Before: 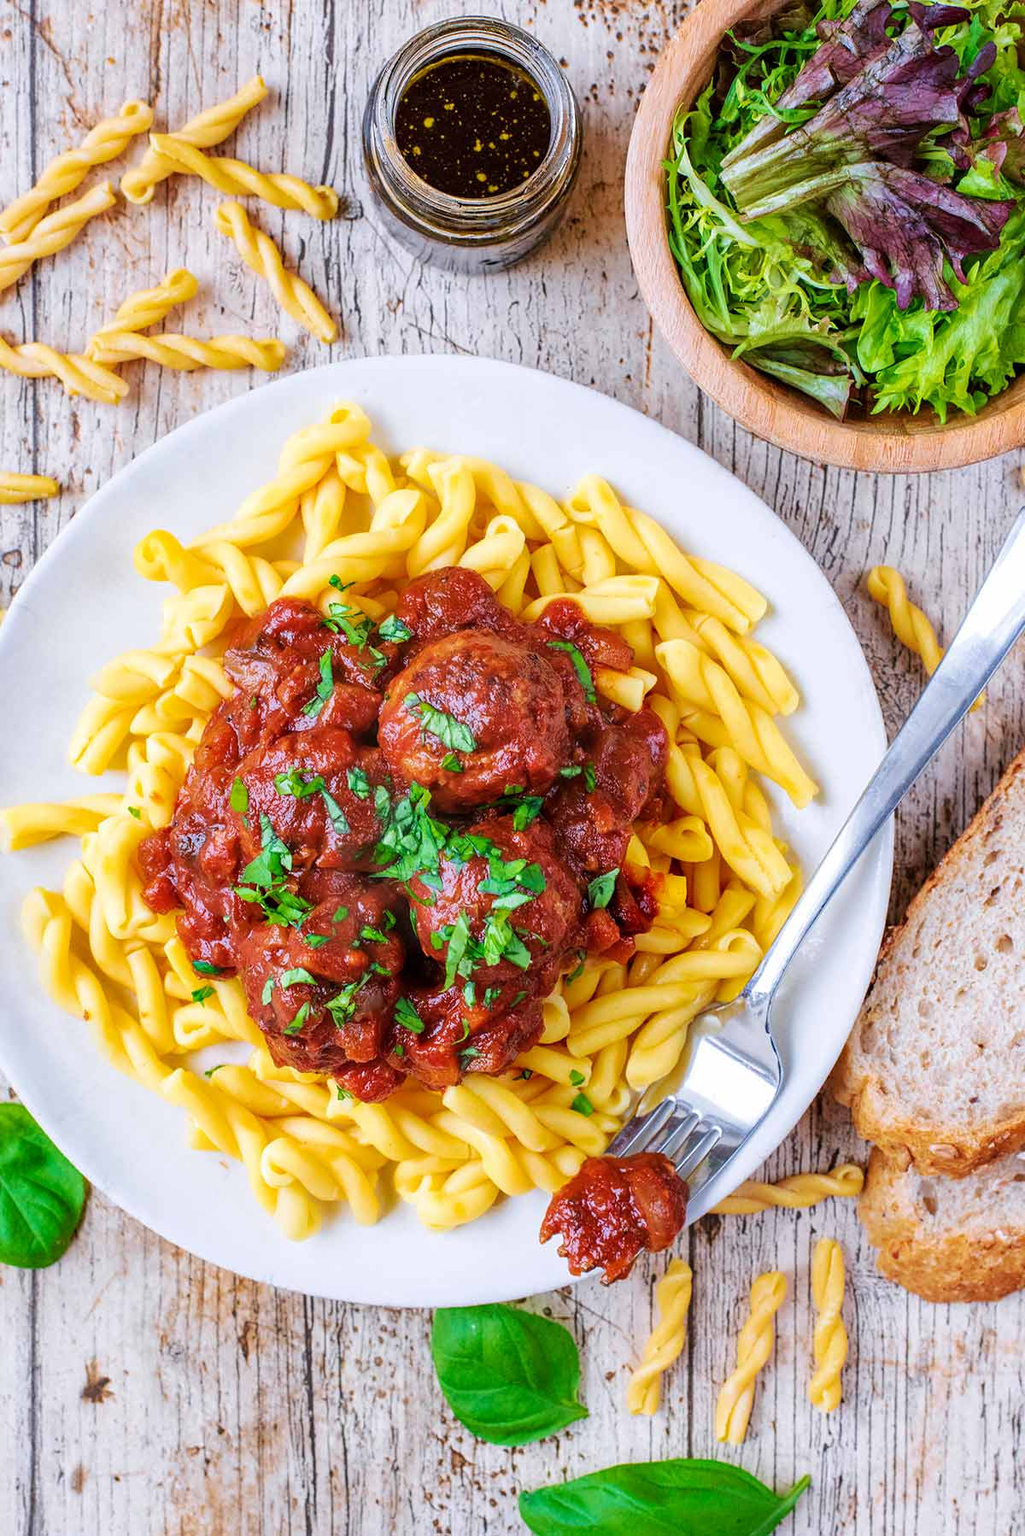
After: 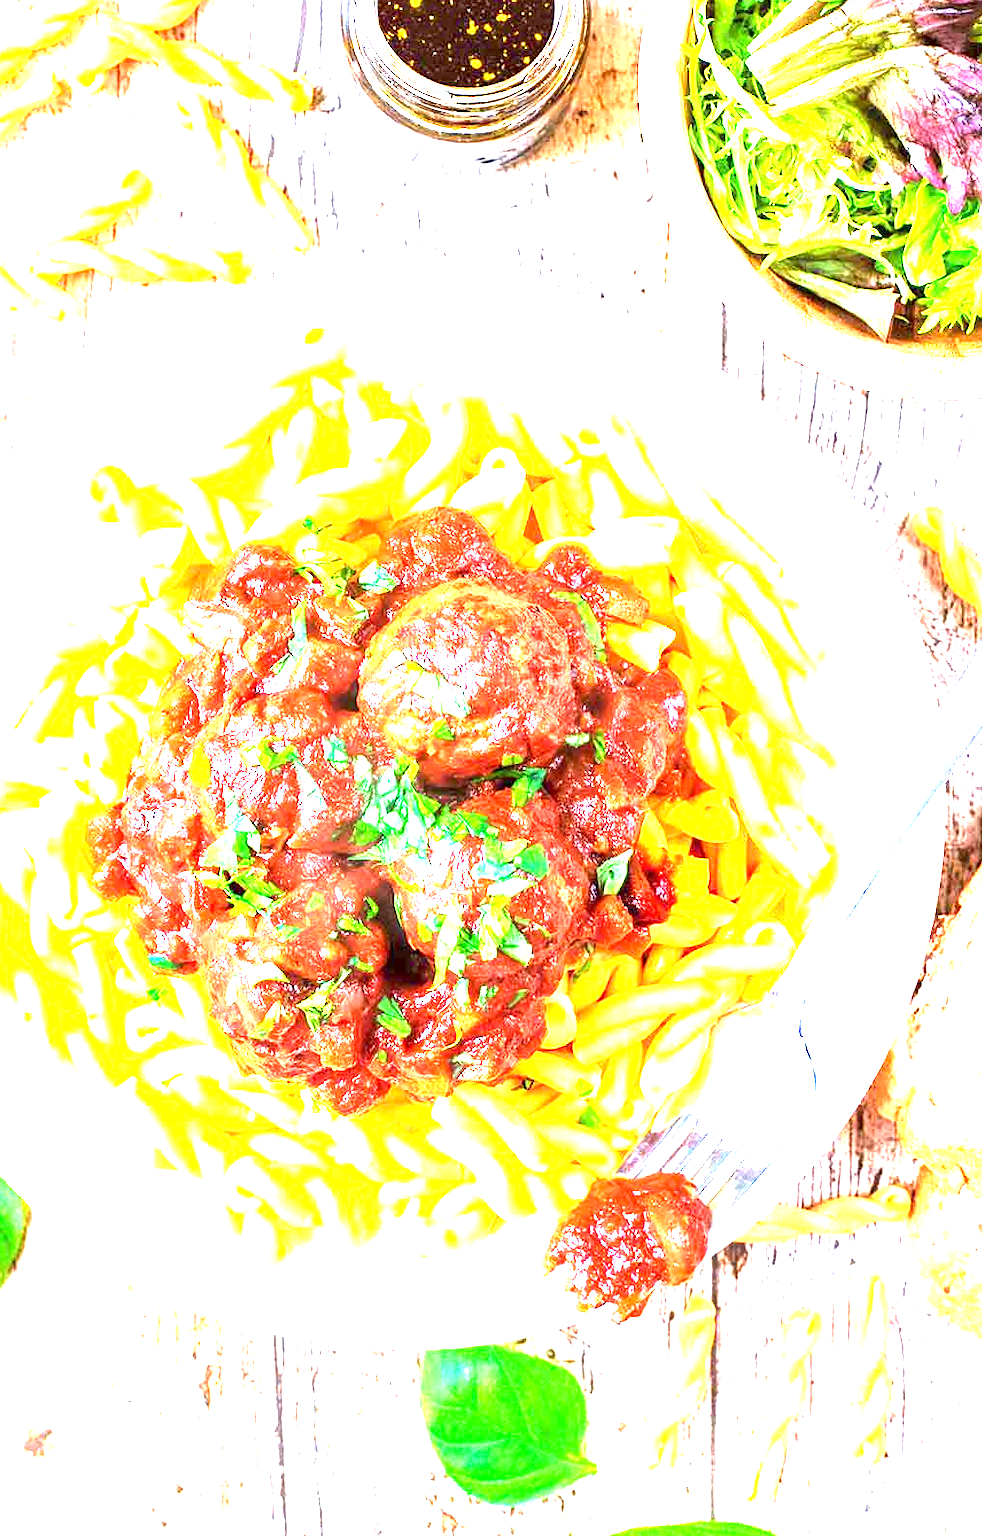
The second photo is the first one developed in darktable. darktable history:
crop: left 6.208%, top 7.946%, right 9.526%, bottom 4.092%
exposure: exposure 3.043 EV, compensate highlight preservation false
